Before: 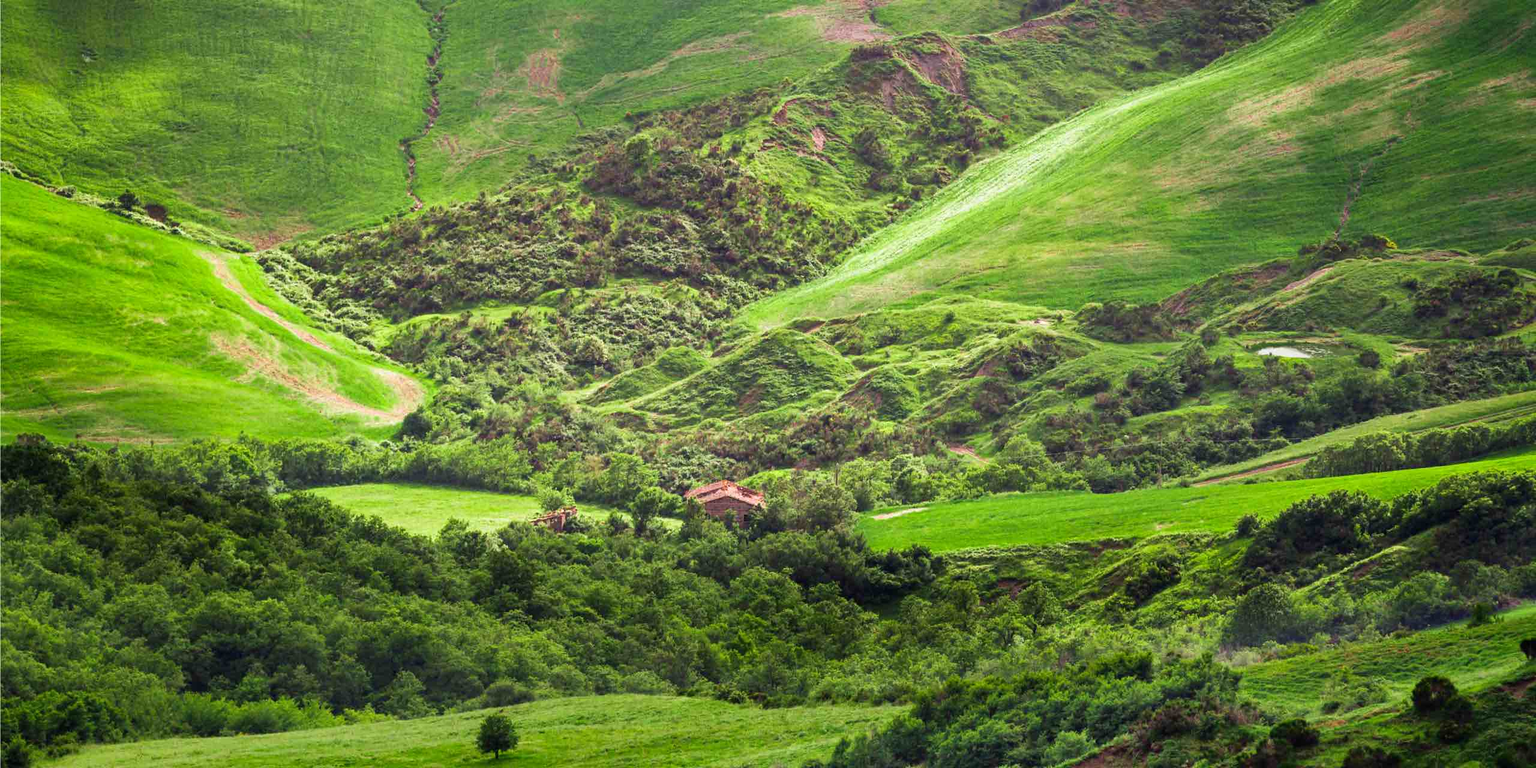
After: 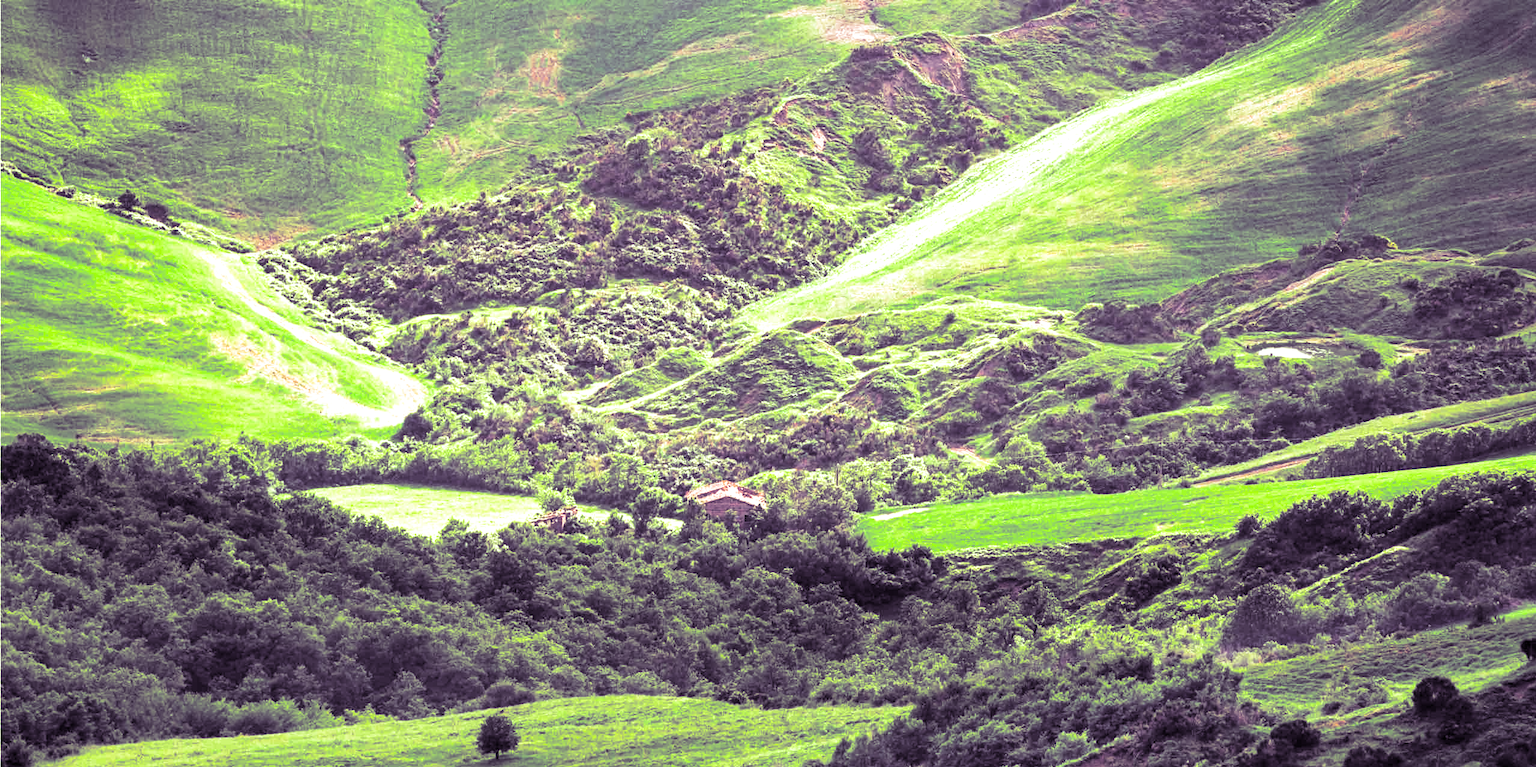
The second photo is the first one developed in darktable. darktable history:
white balance: red 1, blue 1
crop: top 0.05%, bottom 0.098%
exposure: black level correction 0.001, exposure 0.955 EV, compensate exposure bias true, compensate highlight preservation false
split-toning: shadows › hue 266.4°, shadows › saturation 0.4, highlights › hue 61.2°, highlights › saturation 0.3, compress 0%
